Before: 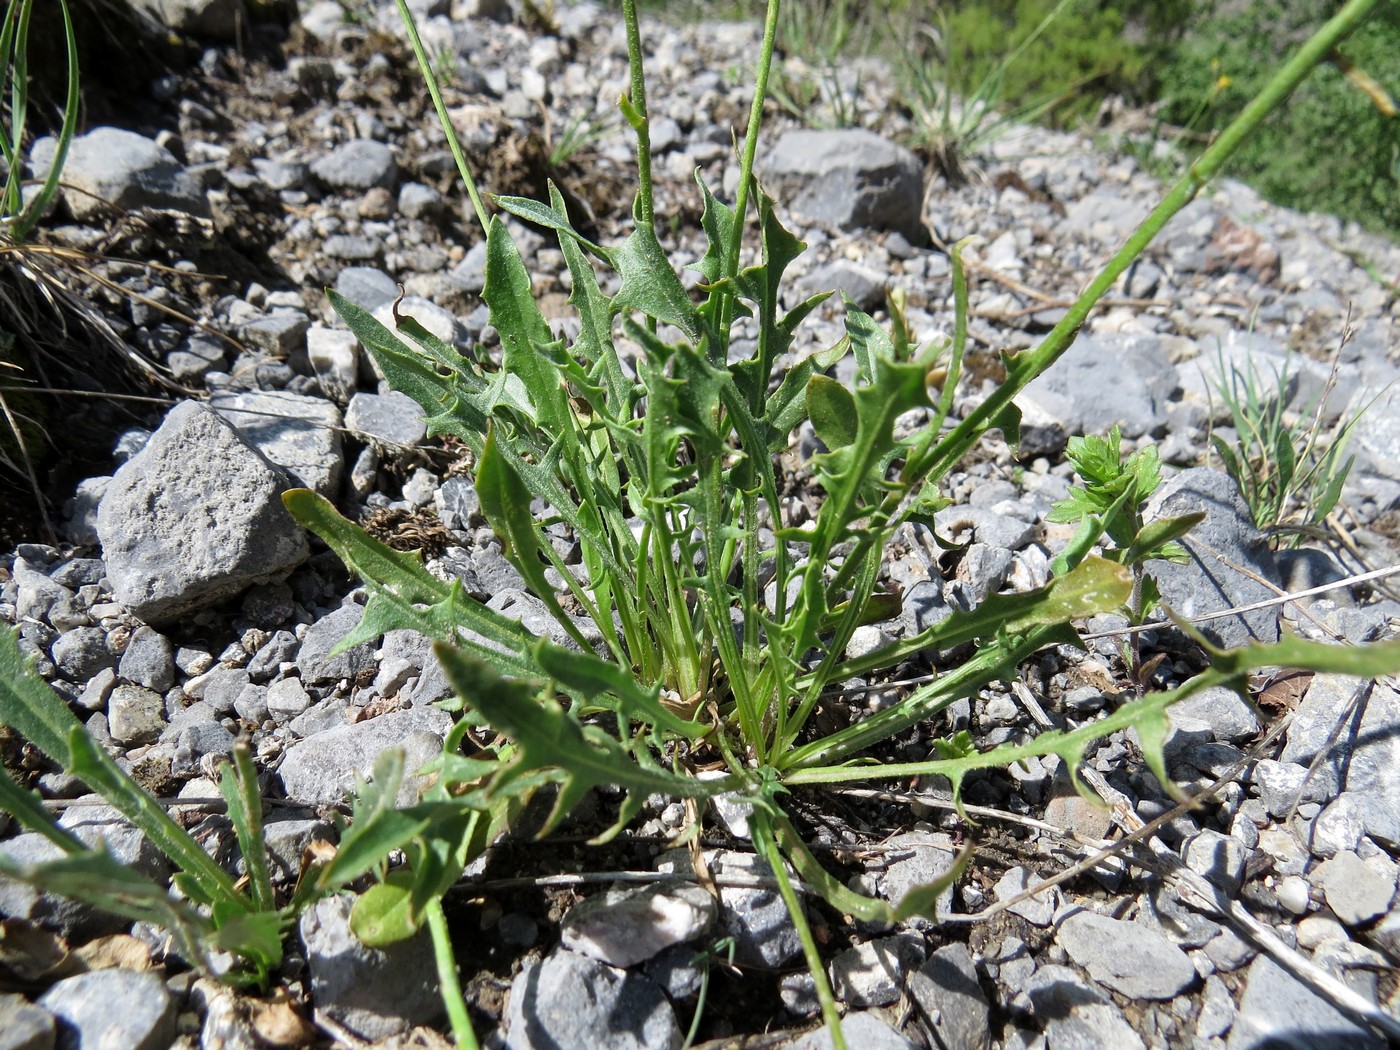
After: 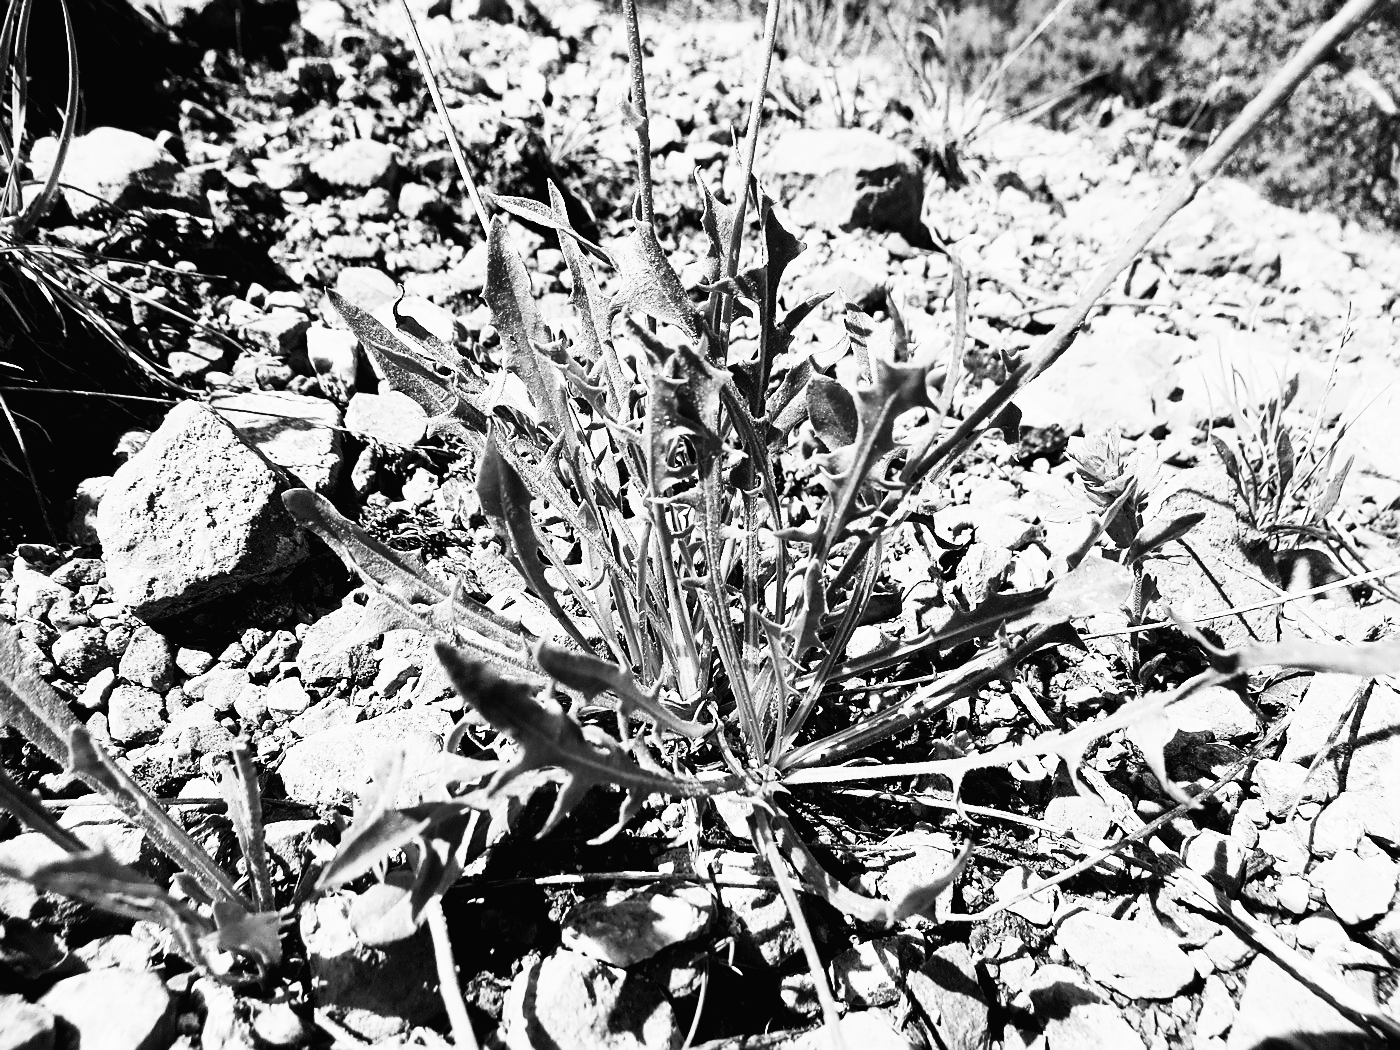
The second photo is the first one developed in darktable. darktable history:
sharpen: on, module defaults
white balance: red 1.029, blue 0.92
filmic rgb: black relative exposure -5 EV, hardness 2.88, contrast 1.4
contrast brightness saturation: contrast 0.53, brightness 0.47, saturation -1
